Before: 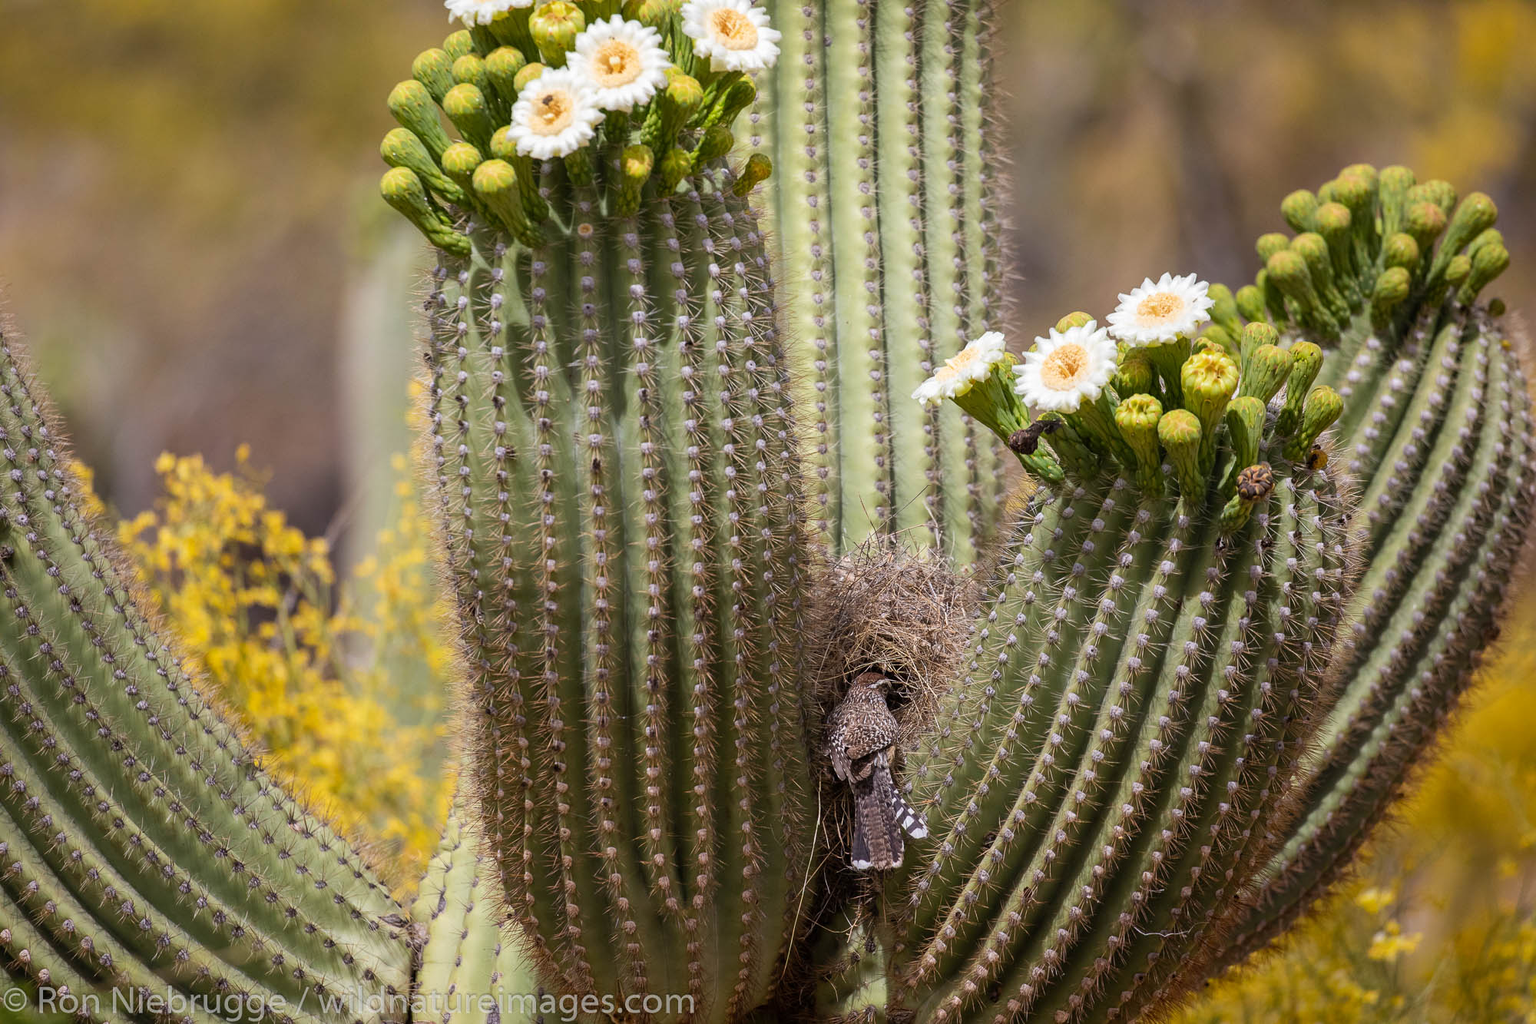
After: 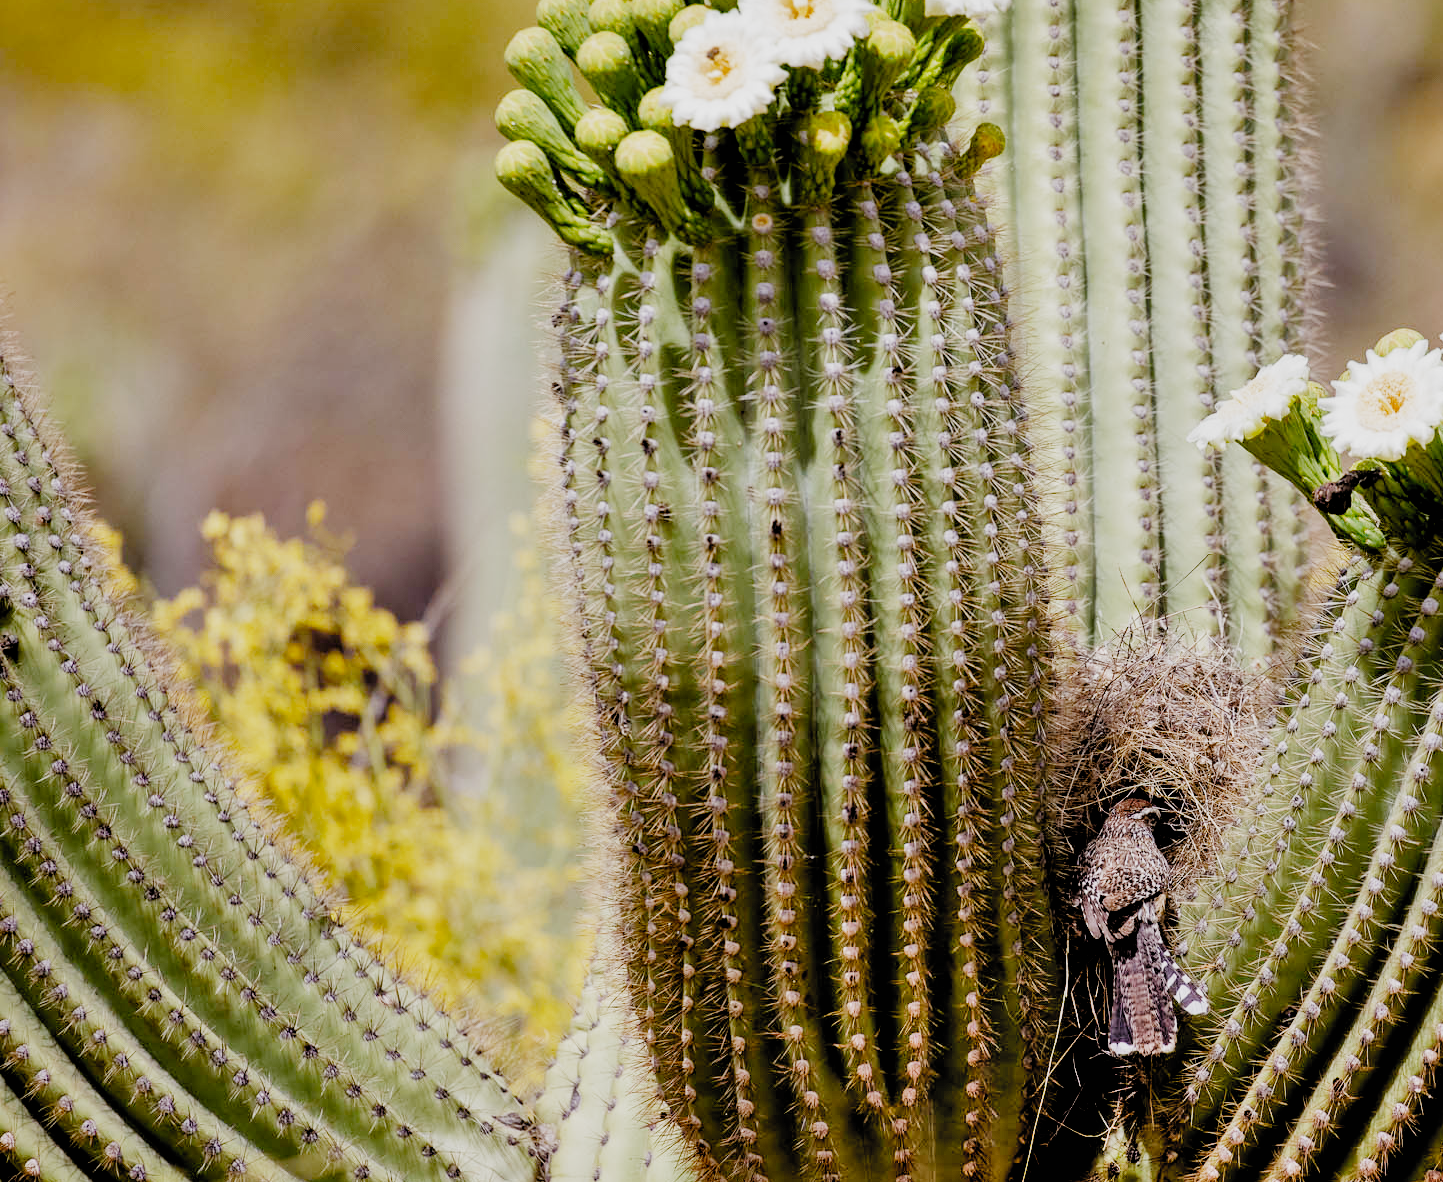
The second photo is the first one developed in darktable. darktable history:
crop: top 5.799%, right 27.843%, bottom 5.491%
shadows and highlights: soften with gaussian
filmic rgb: black relative exposure -2.75 EV, white relative exposure 4.56 EV, hardness 1.76, contrast 1.251, add noise in highlights 0.002, preserve chrominance no, color science v3 (2019), use custom middle-gray values true, contrast in highlights soft
exposure: black level correction 0, exposure 0.693 EV, compensate highlight preservation false
